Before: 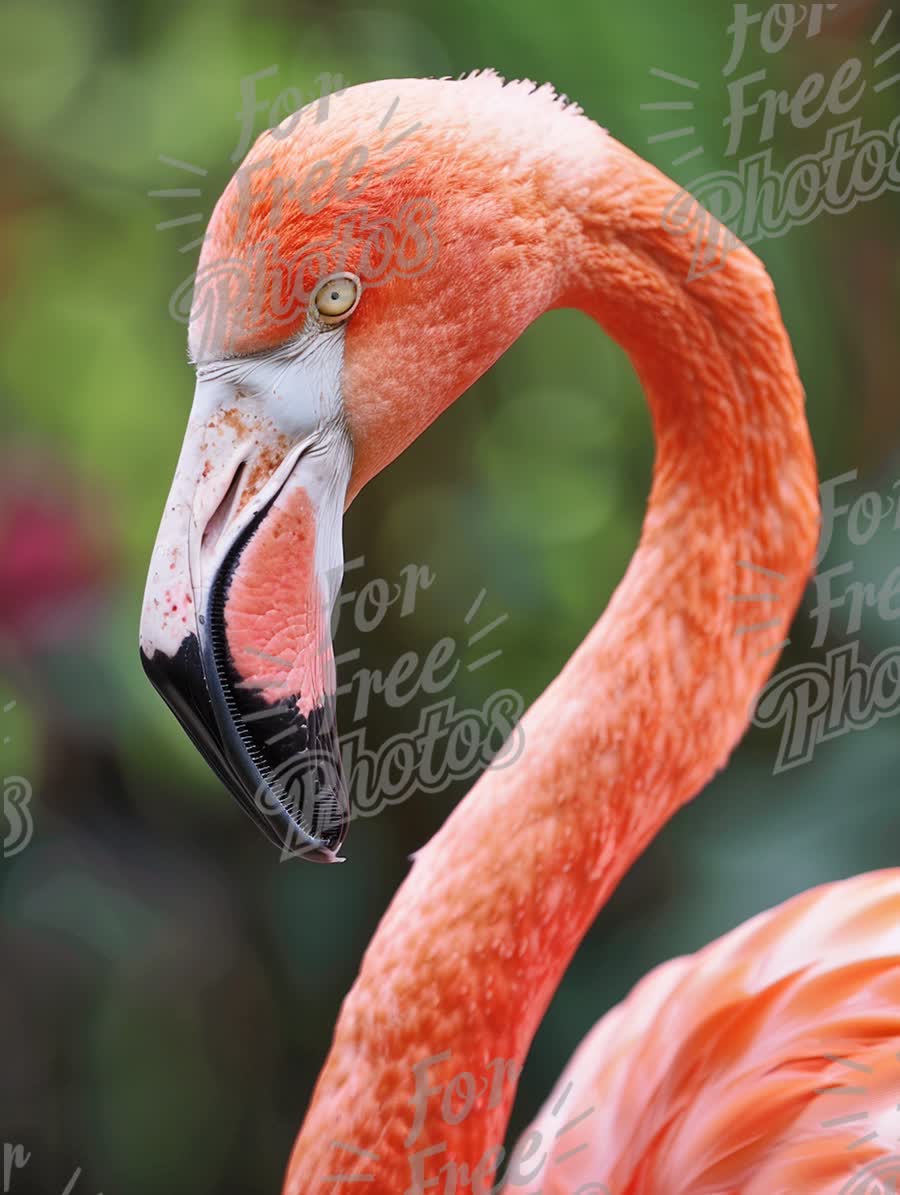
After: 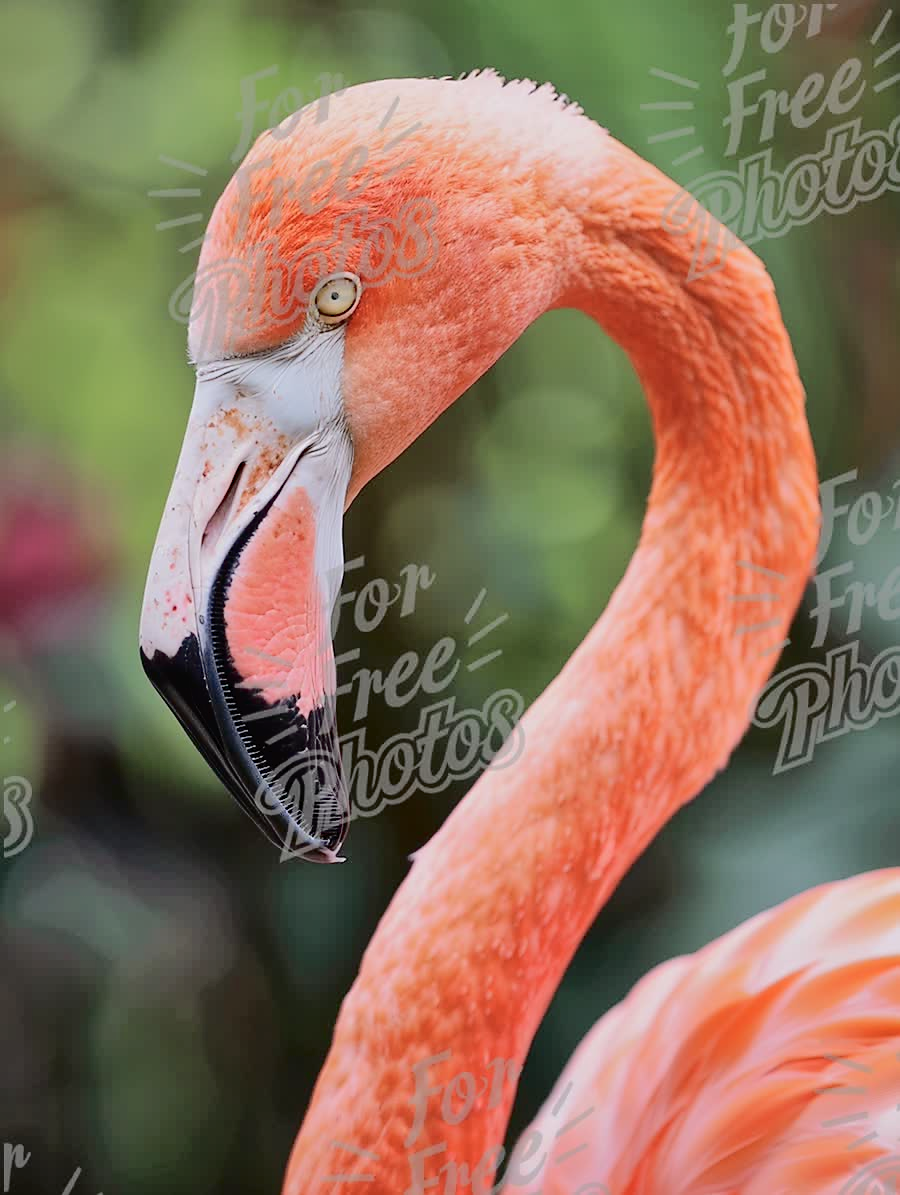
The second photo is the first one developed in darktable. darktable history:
tone curve: curves: ch0 [(0, 0) (0.003, 0.013) (0.011, 0.012) (0.025, 0.011) (0.044, 0.016) (0.069, 0.029) (0.1, 0.045) (0.136, 0.074) (0.177, 0.123) (0.224, 0.207) (0.277, 0.313) (0.335, 0.414) (0.399, 0.509) (0.468, 0.599) (0.543, 0.663) (0.623, 0.728) (0.709, 0.79) (0.801, 0.854) (0.898, 0.925) (1, 1)], color space Lab, independent channels
shadows and highlights: on, module defaults
exposure: exposure -0.291 EV, compensate exposure bias true, compensate highlight preservation false
sharpen: radius 1.594, amount 0.374, threshold 1.684
